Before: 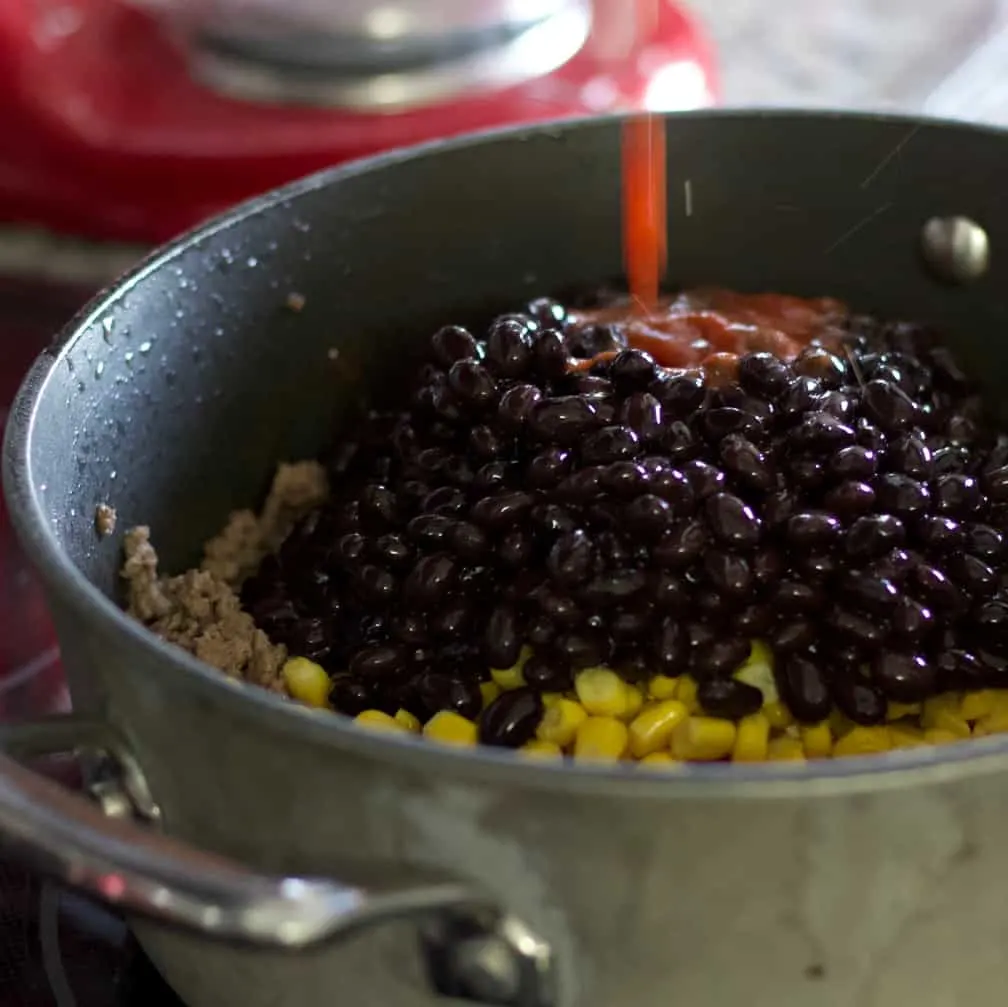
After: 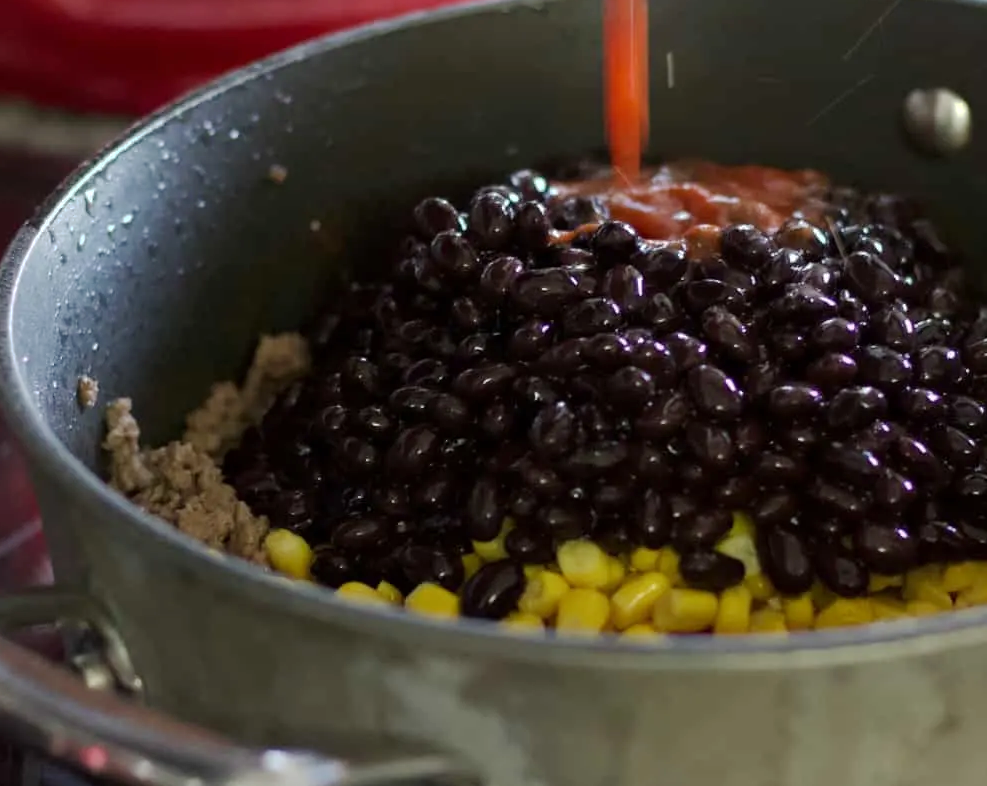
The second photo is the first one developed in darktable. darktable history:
crop and rotate: left 1.843%, top 12.745%, right 0.221%, bottom 9.19%
base curve: curves: ch0 [(0, 0) (0.235, 0.266) (0.503, 0.496) (0.786, 0.72) (1, 1)], preserve colors none
tone equalizer: edges refinement/feathering 500, mask exposure compensation -1.57 EV, preserve details no
